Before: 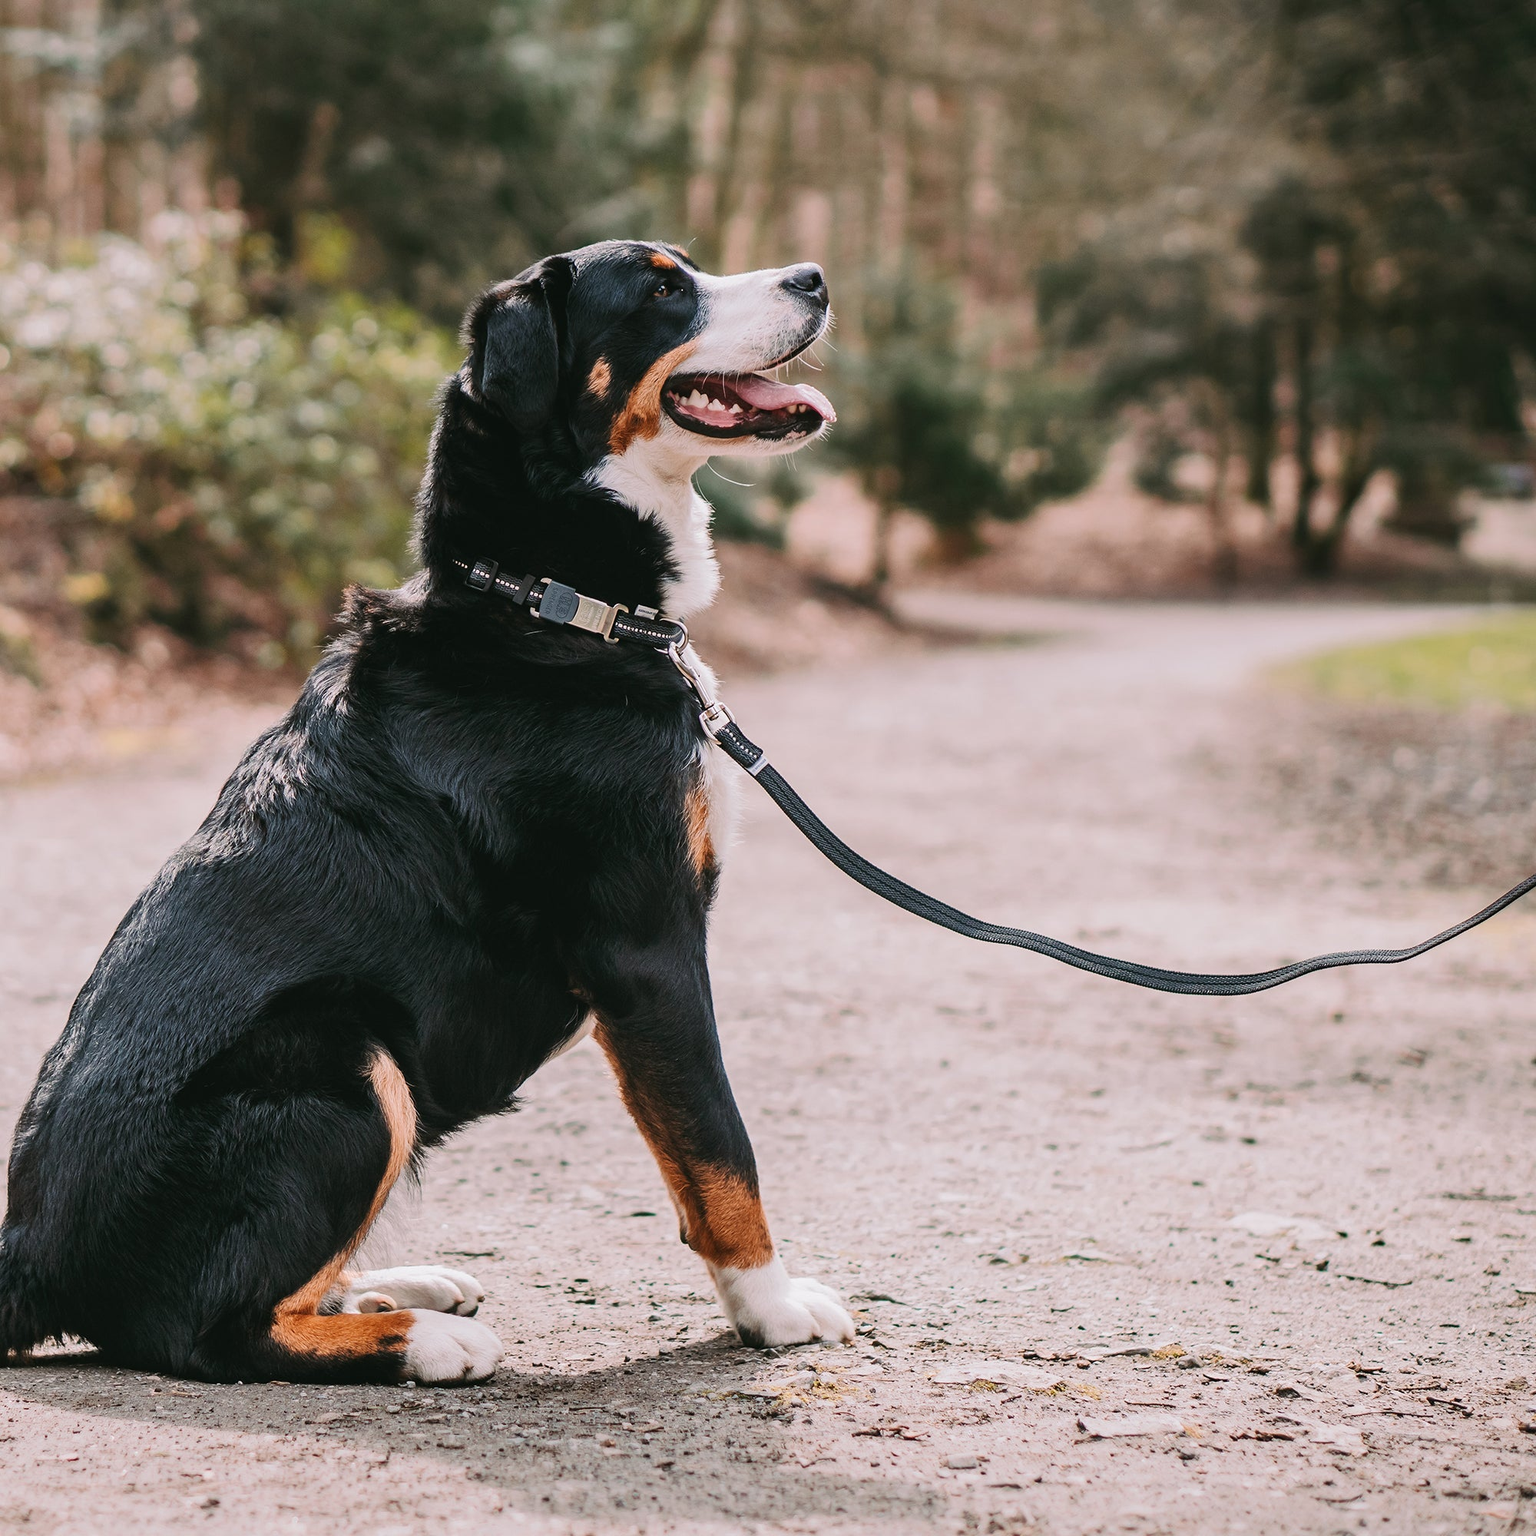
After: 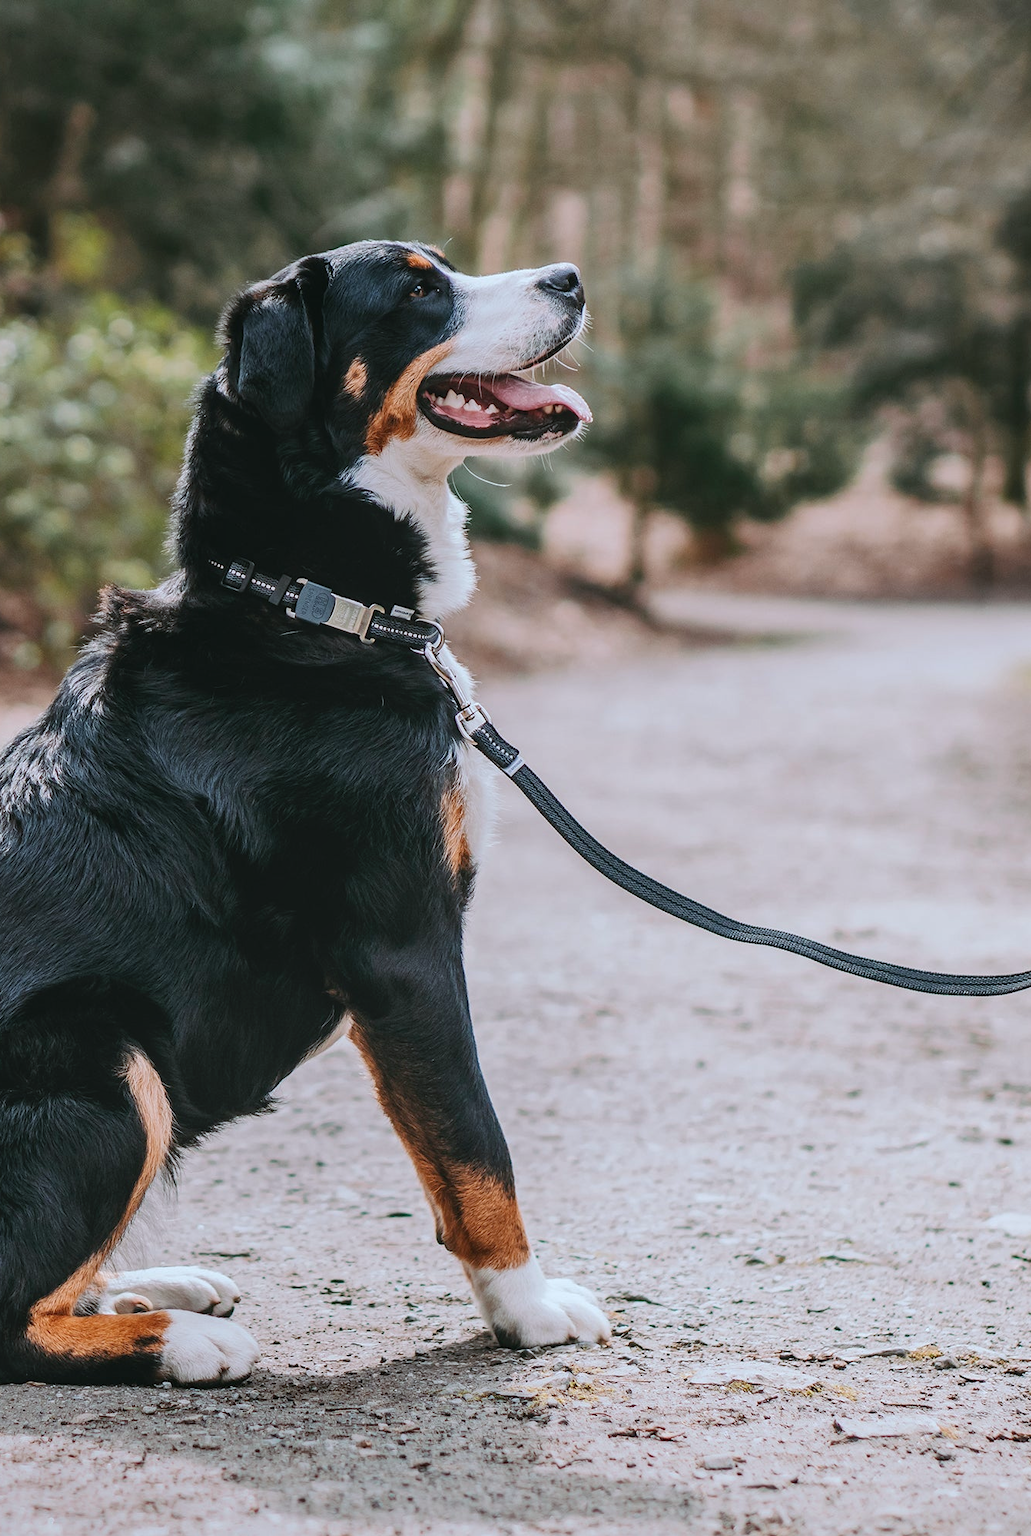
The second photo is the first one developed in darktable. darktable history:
local contrast: detail 109%
color calibration: illuminant as shot in camera, x 0.358, y 0.373, temperature 4628.91 K
tone equalizer: edges refinement/feathering 500, mask exposure compensation -1.57 EV, preserve details no
color correction: highlights a* -6.34, highlights b* 0.687
crop and rotate: left 15.918%, right 16.976%
